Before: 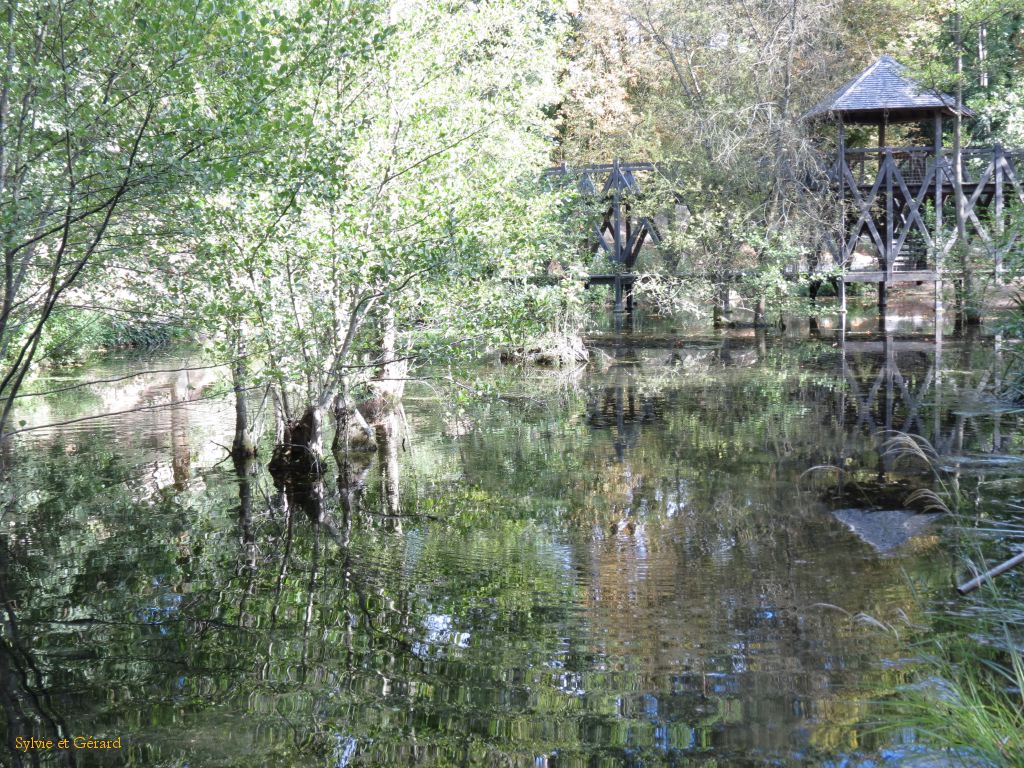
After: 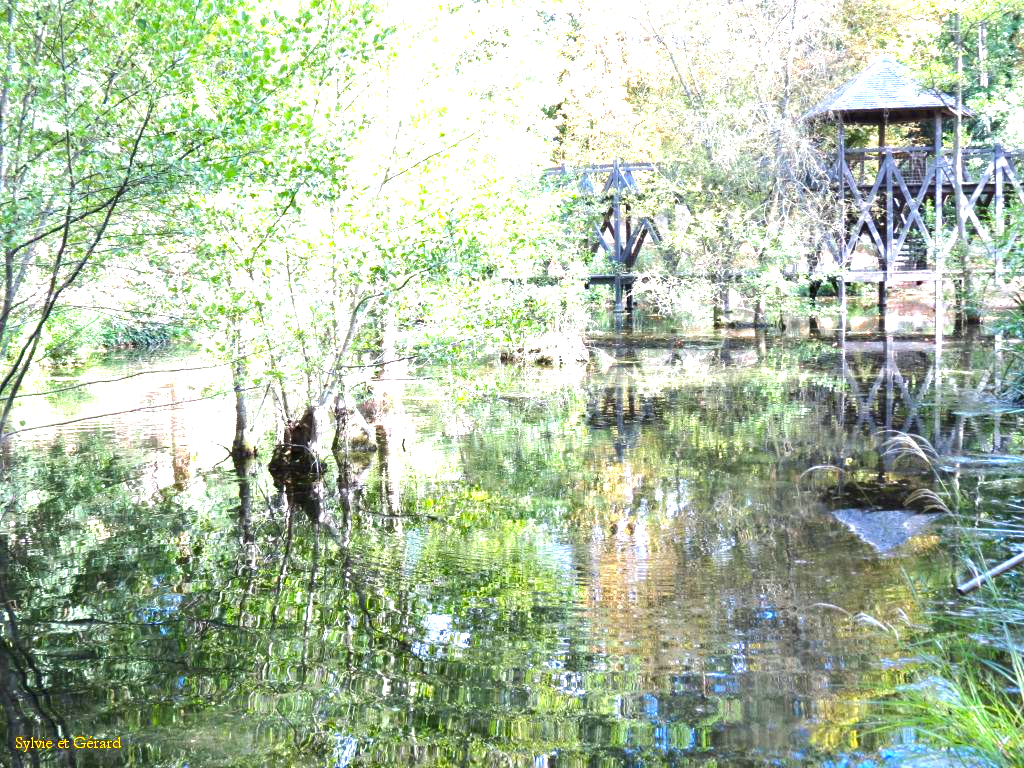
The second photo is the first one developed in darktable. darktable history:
color balance rgb: perceptual saturation grading › global saturation 25.499%, perceptual brilliance grading › highlights 10.024%, perceptual brilliance grading › mid-tones 5.103%, global vibrance 20%
exposure: black level correction 0.001, exposure 1.118 EV, compensate exposure bias true, compensate highlight preservation false
tone equalizer: on, module defaults
